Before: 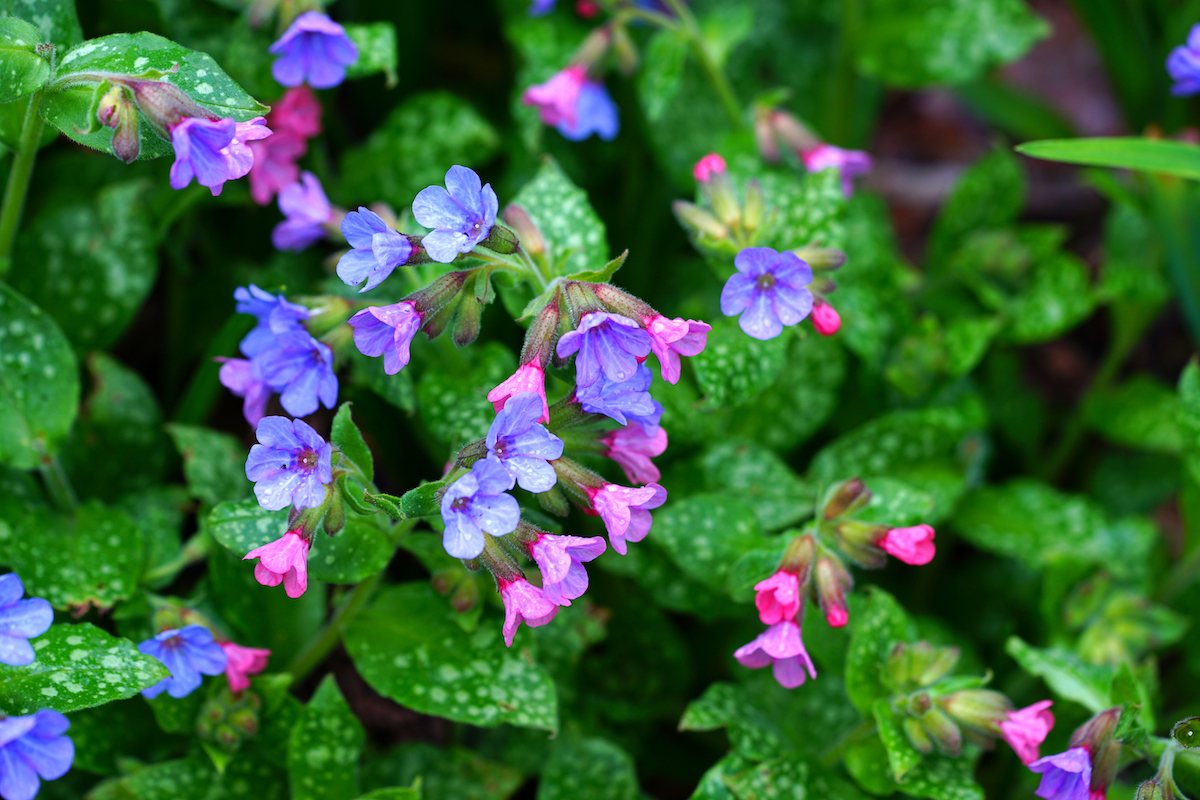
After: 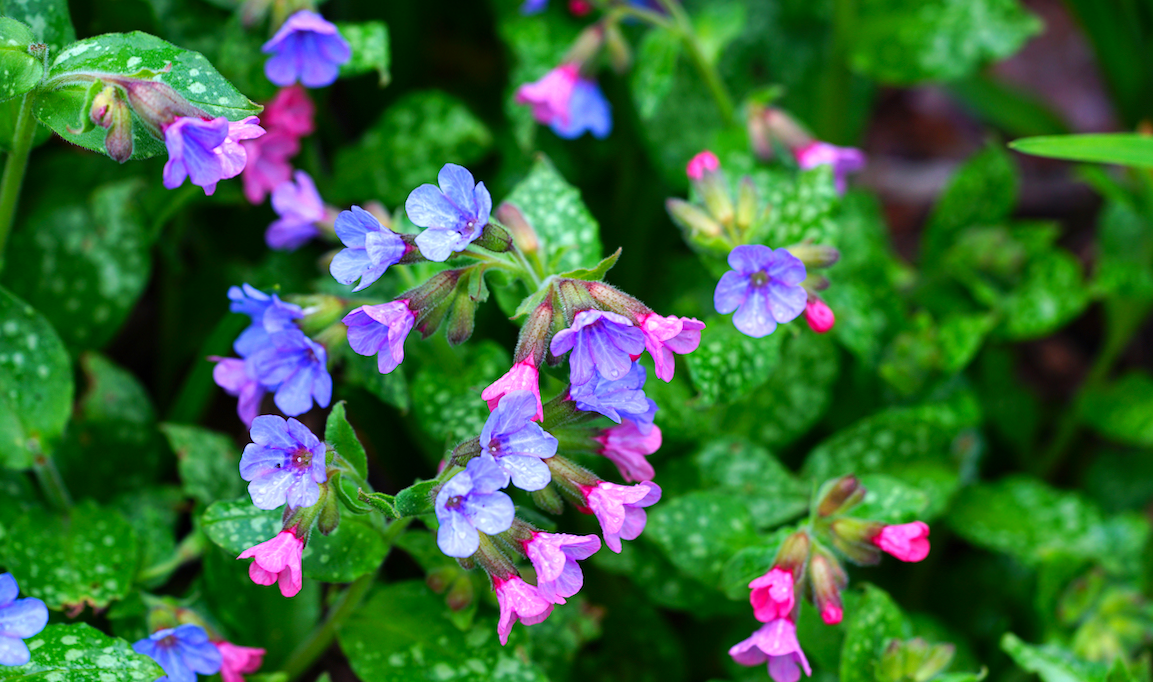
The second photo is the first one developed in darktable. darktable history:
crop and rotate: angle 0.2°, left 0.275%, right 3.127%, bottom 14.18%
contrast brightness saturation: contrast 0.1, brightness 0.03, saturation 0.09
